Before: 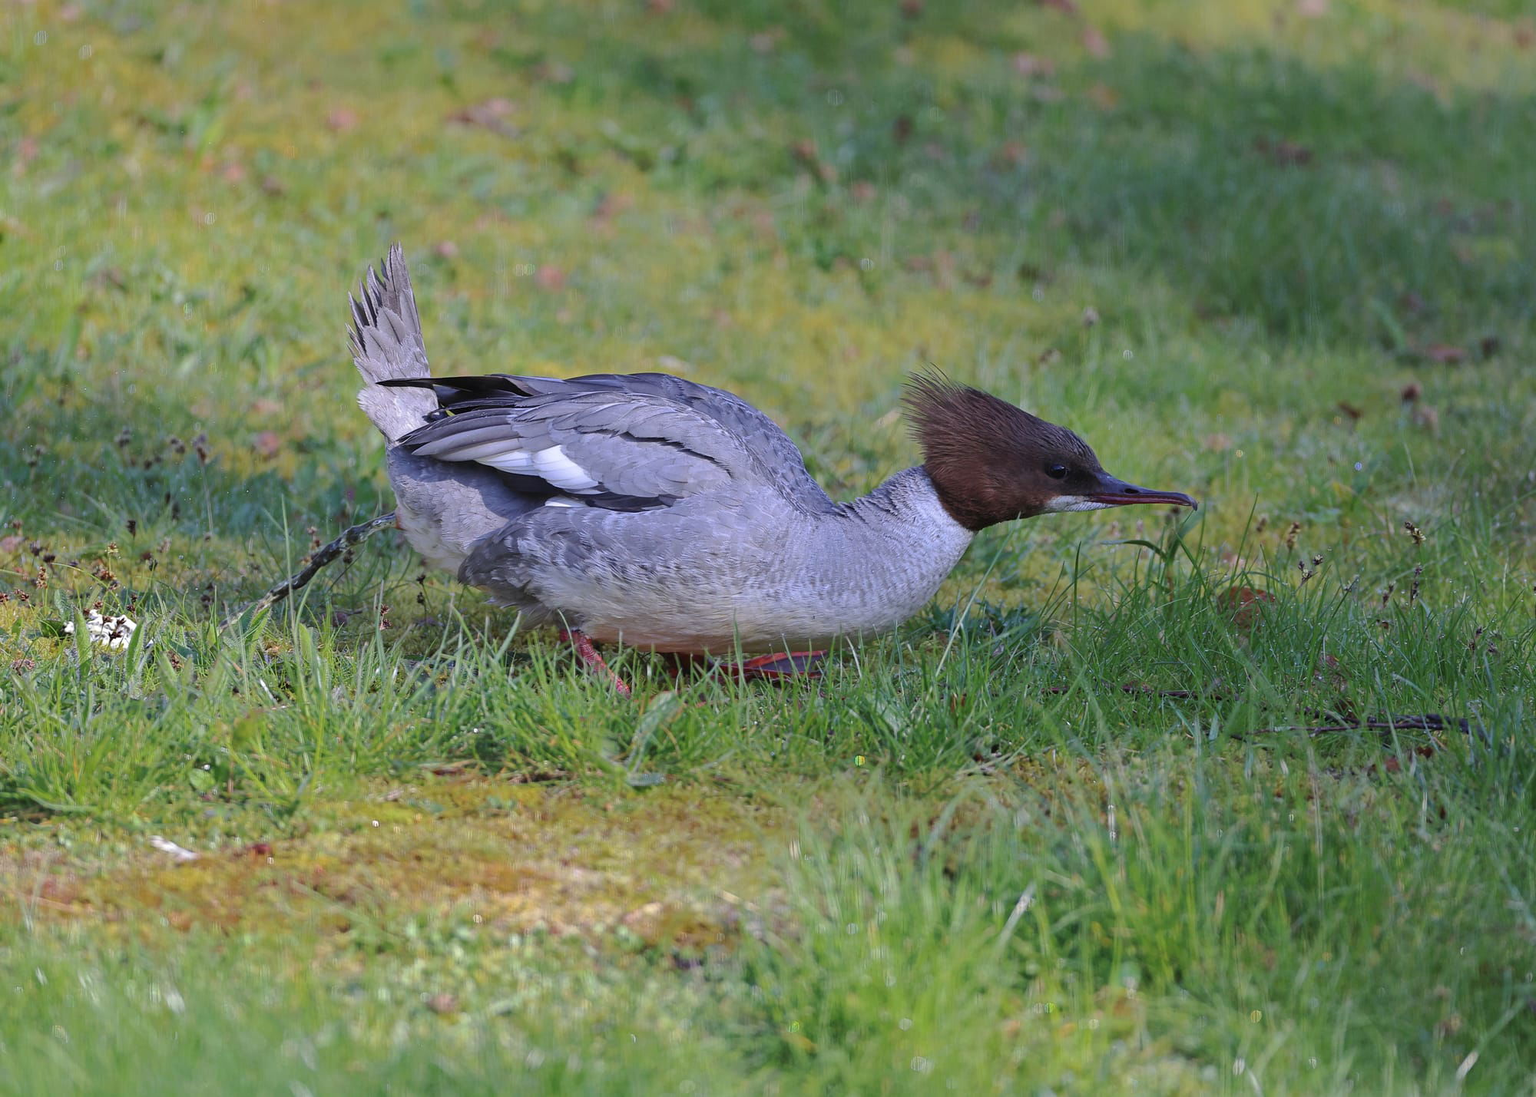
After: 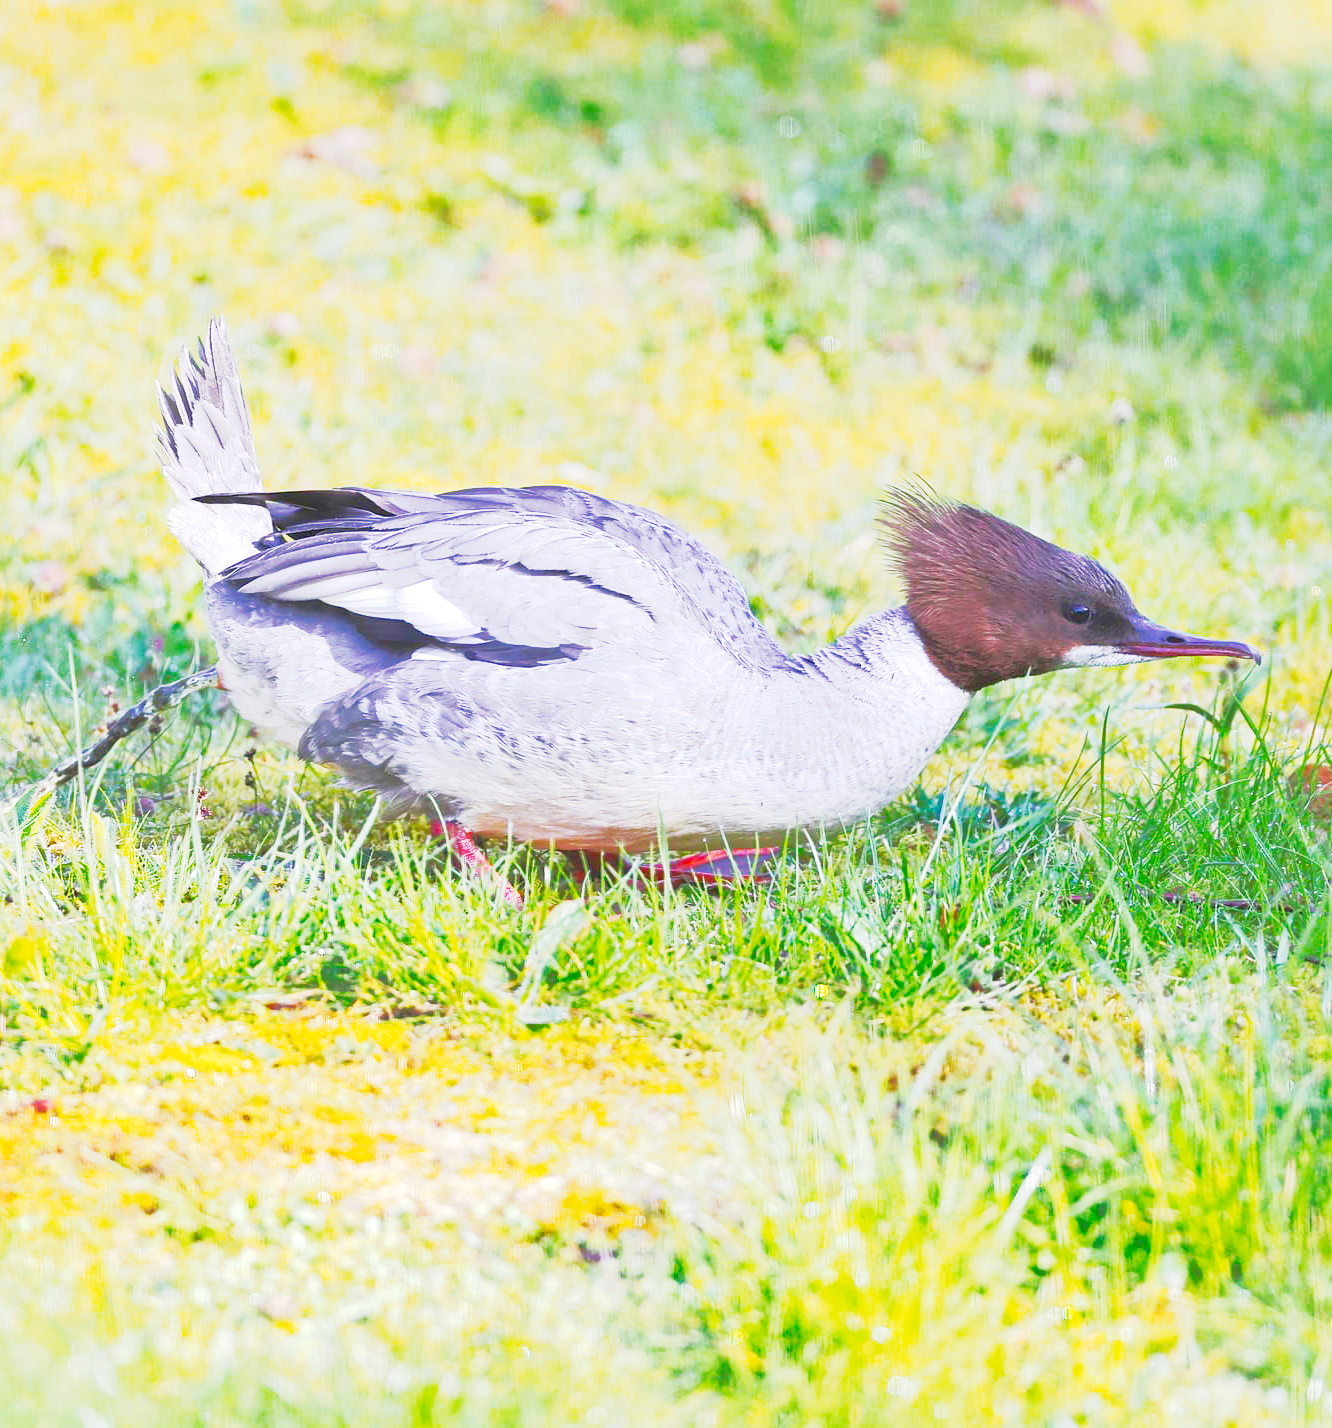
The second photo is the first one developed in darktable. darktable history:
shadows and highlights: on, module defaults
tone curve: curves: ch0 [(0, 0.052) (0.207, 0.35) (0.392, 0.592) (0.54, 0.803) (0.725, 0.922) (0.99, 0.974)], preserve colors none
exposure: exposure 1 EV, compensate exposure bias true, compensate highlight preservation false
color correction: highlights b* -0.032, saturation 0.99
crop and rotate: left 14.94%, right 18.426%
color balance rgb: perceptual saturation grading › global saturation 30.437%, perceptual brilliance grading › global brilliance 9.437%
